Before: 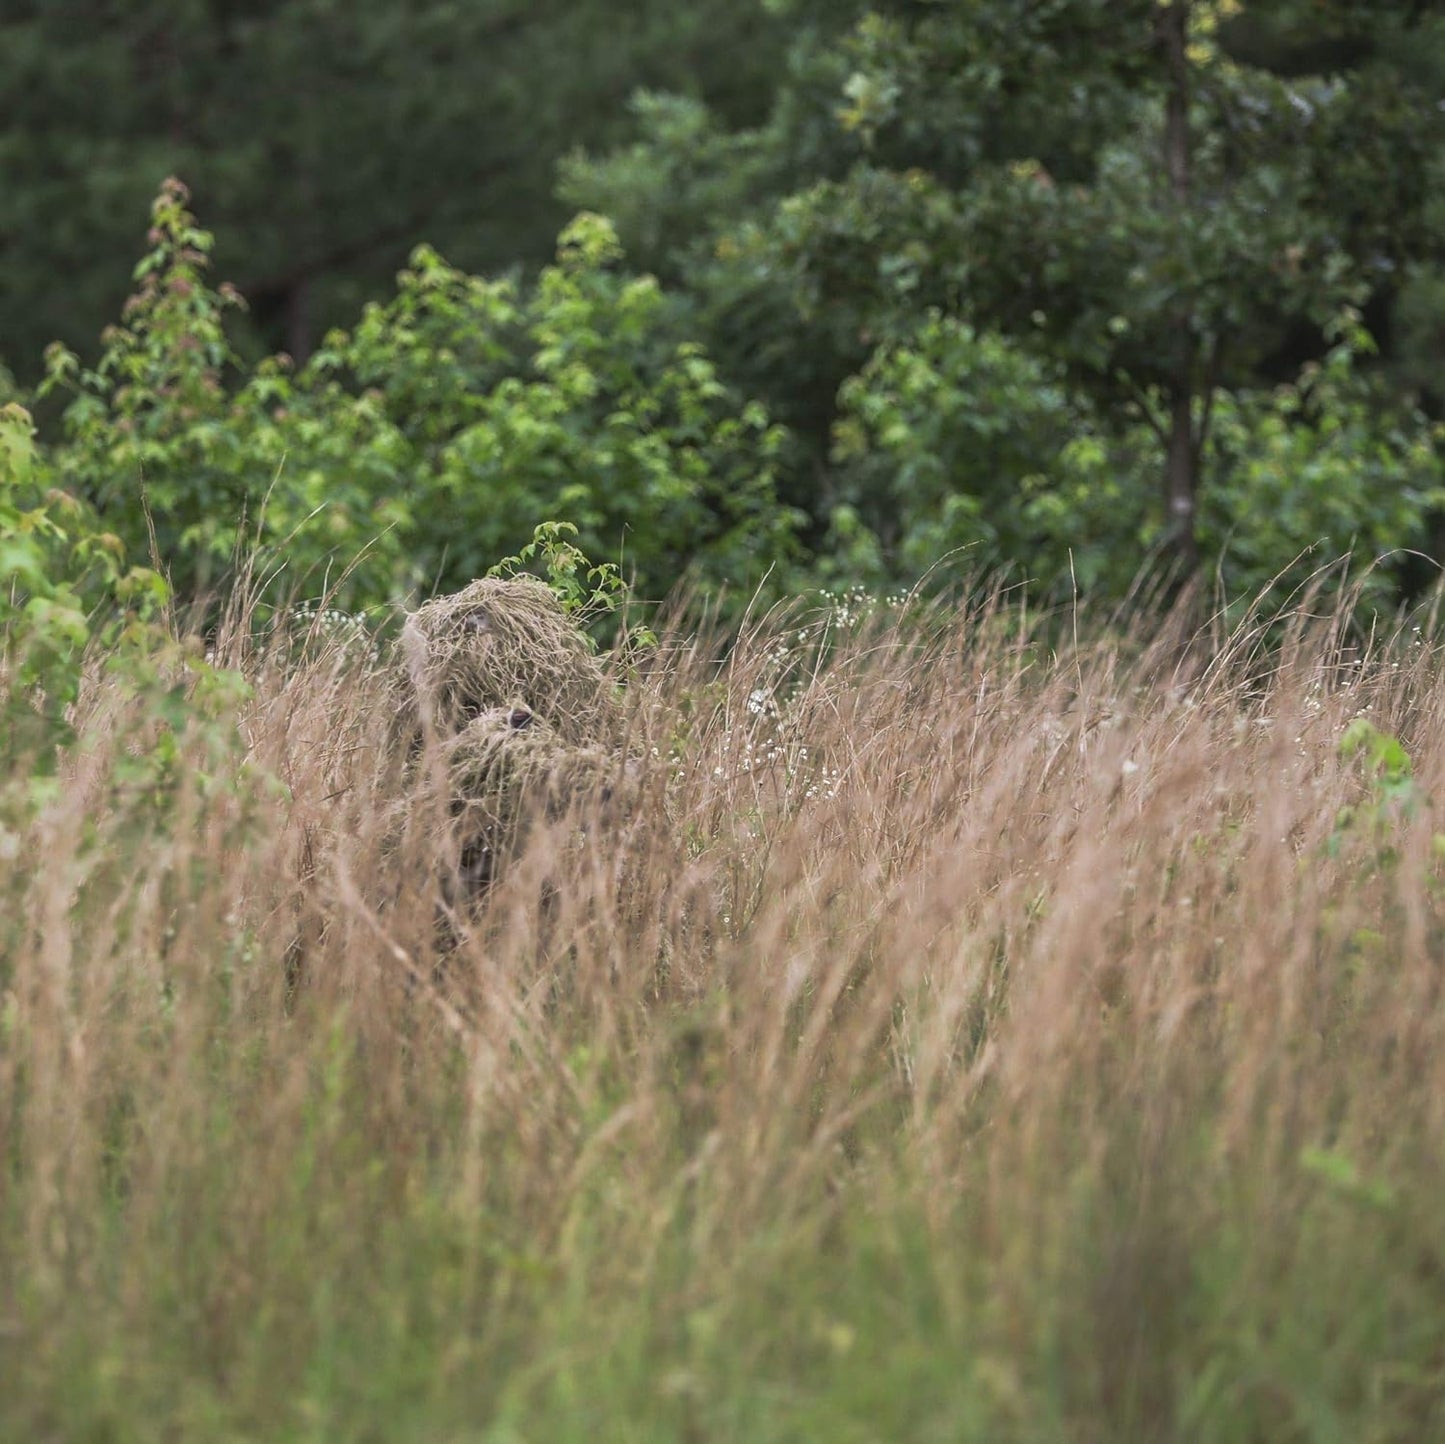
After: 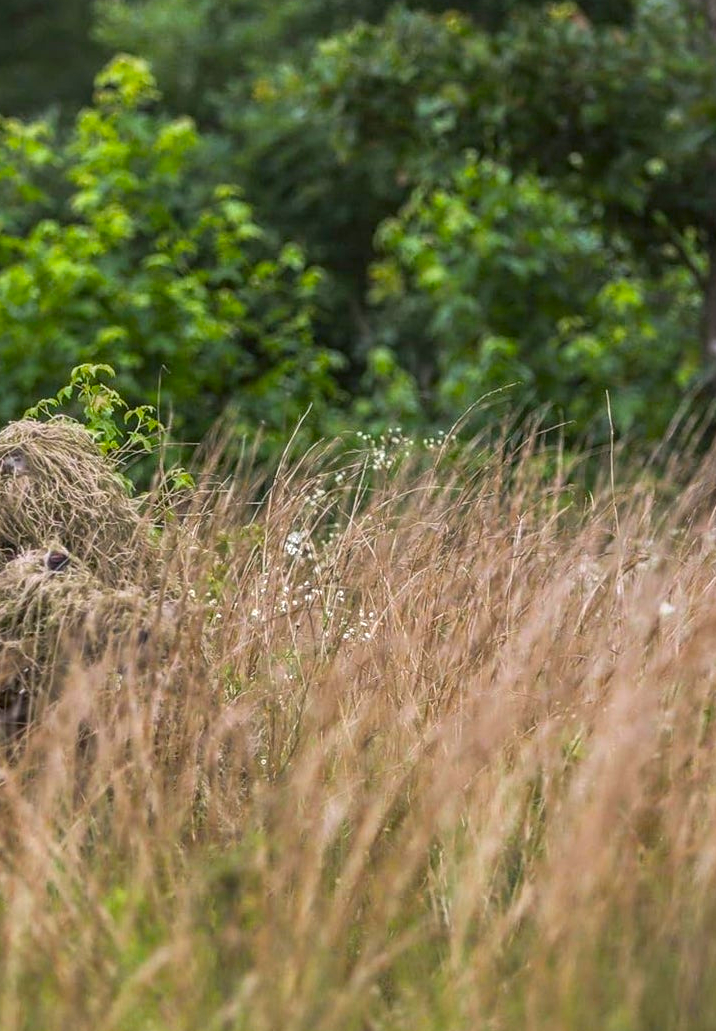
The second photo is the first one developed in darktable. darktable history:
local contrast: on, module defaults
color balance rgb: linear chroma grading › global chroma 15%, perceptual saturation grading › global saturation 30%
crop: left 32.075%, top 10.976%, right 18.355%, bottom 17.596%
